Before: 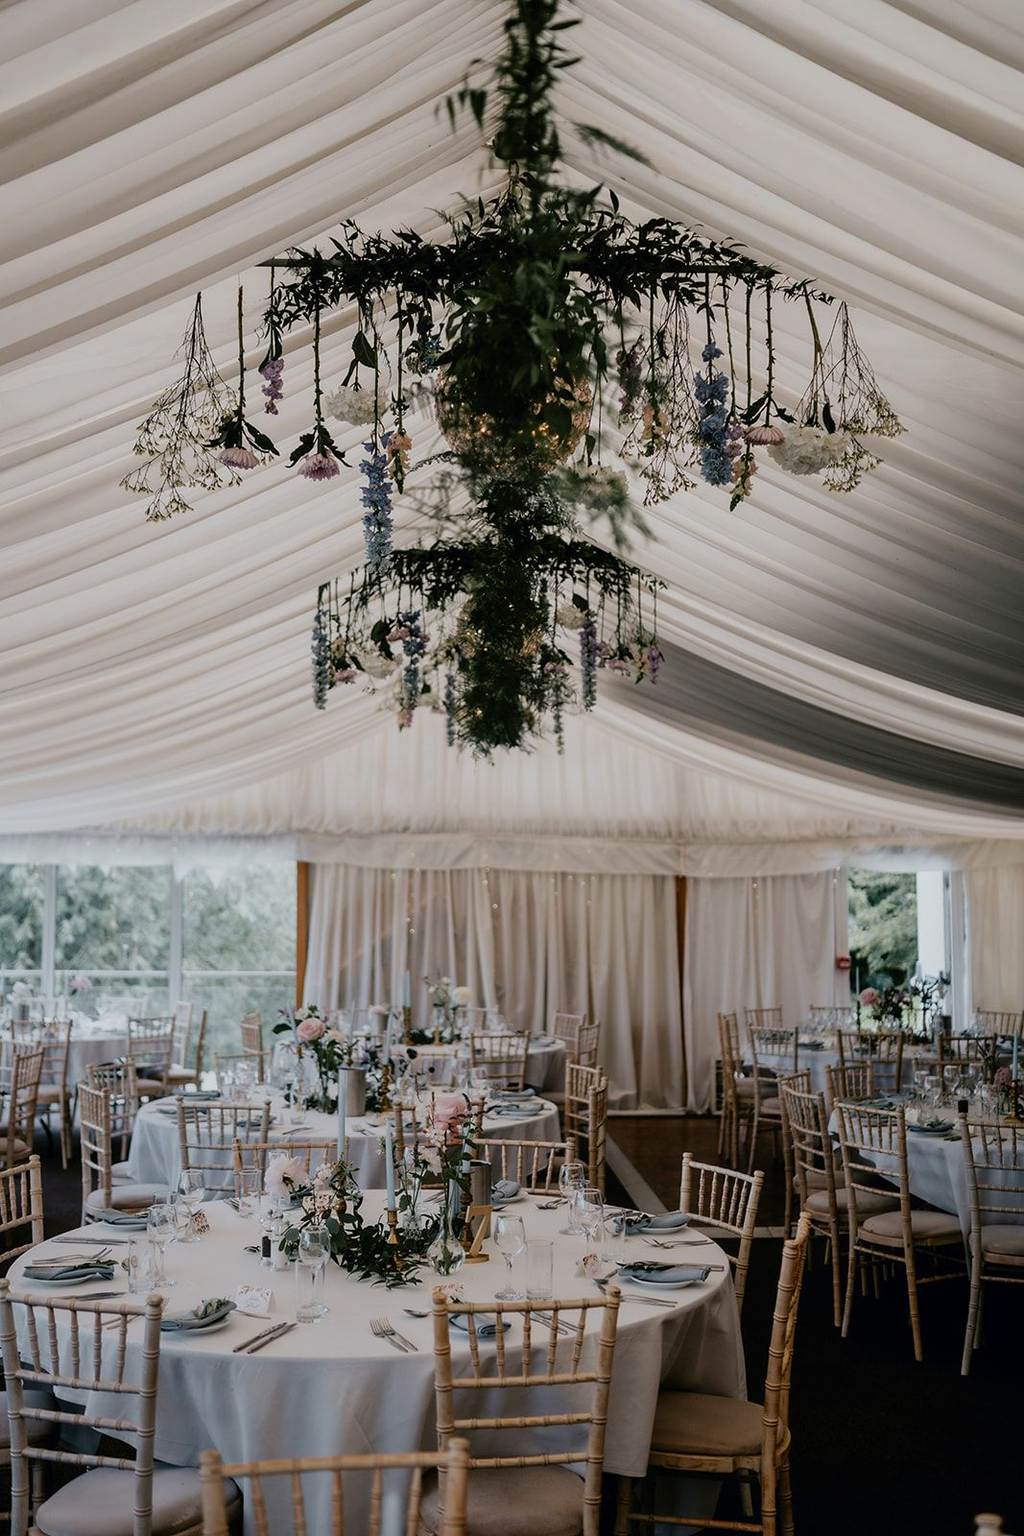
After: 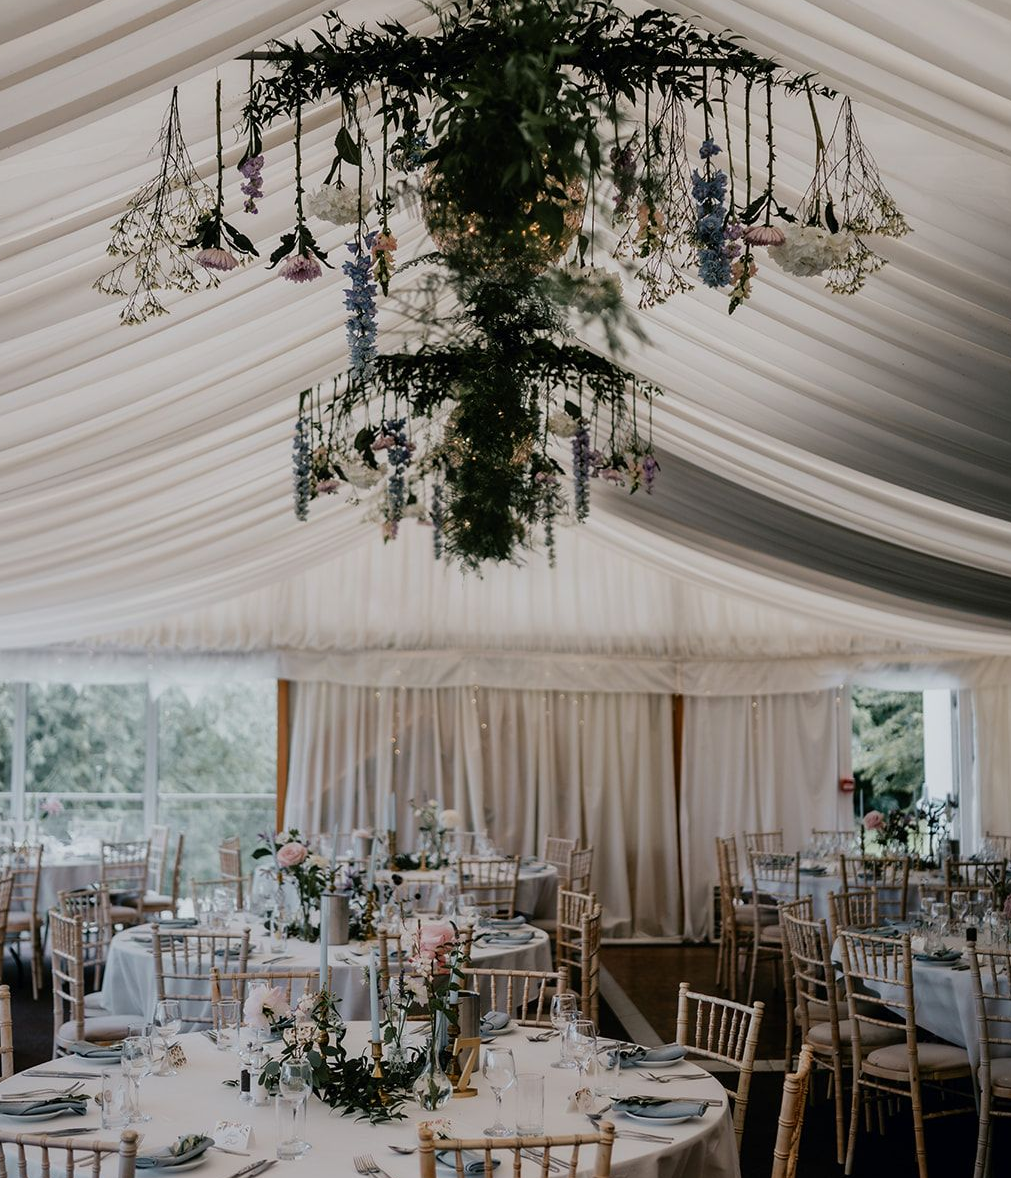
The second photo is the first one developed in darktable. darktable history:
crop and rotate: left 3.018%, top 13.654%, right 2.224%, bottom 12.667%
